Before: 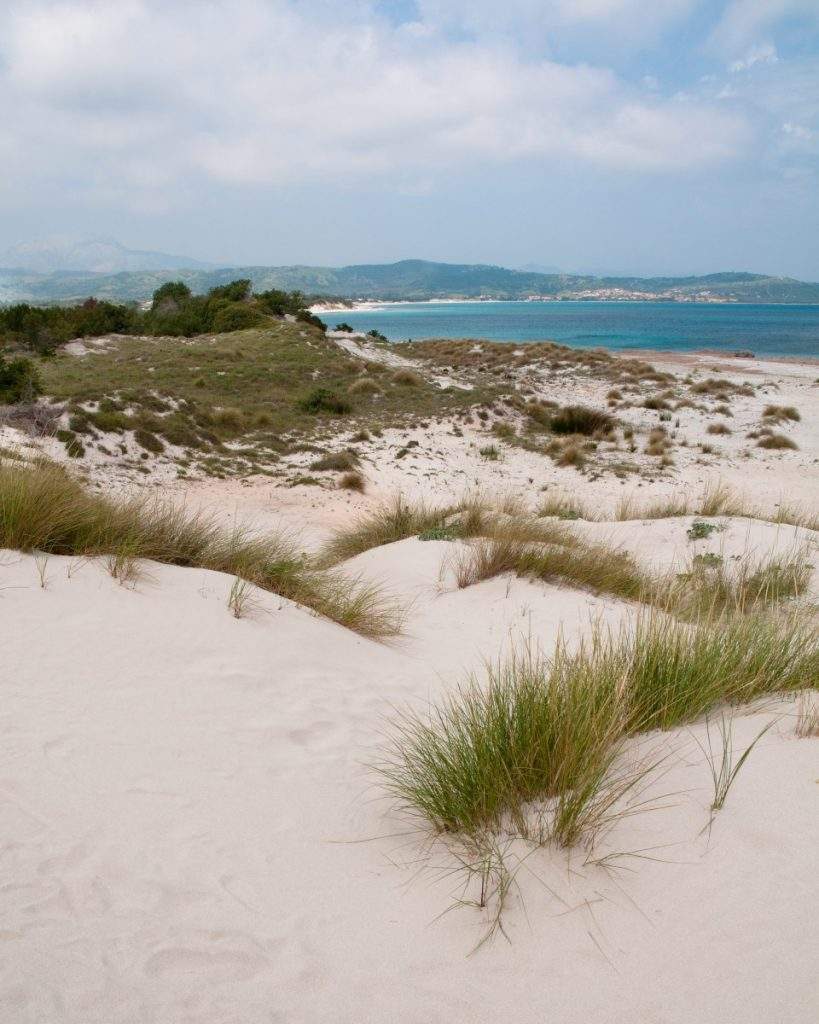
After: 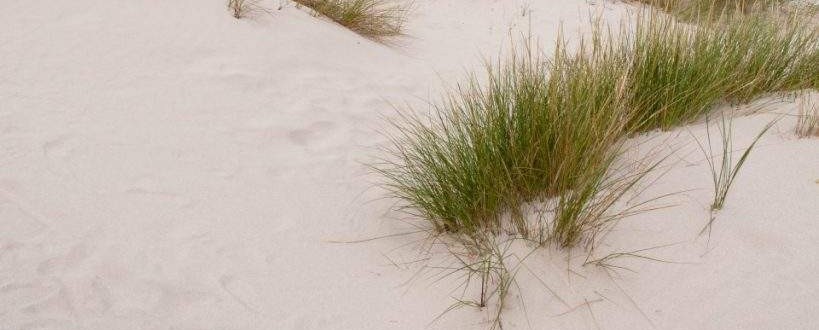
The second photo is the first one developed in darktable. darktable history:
crop and rotate: top 58.619%, bottom 9.095%
